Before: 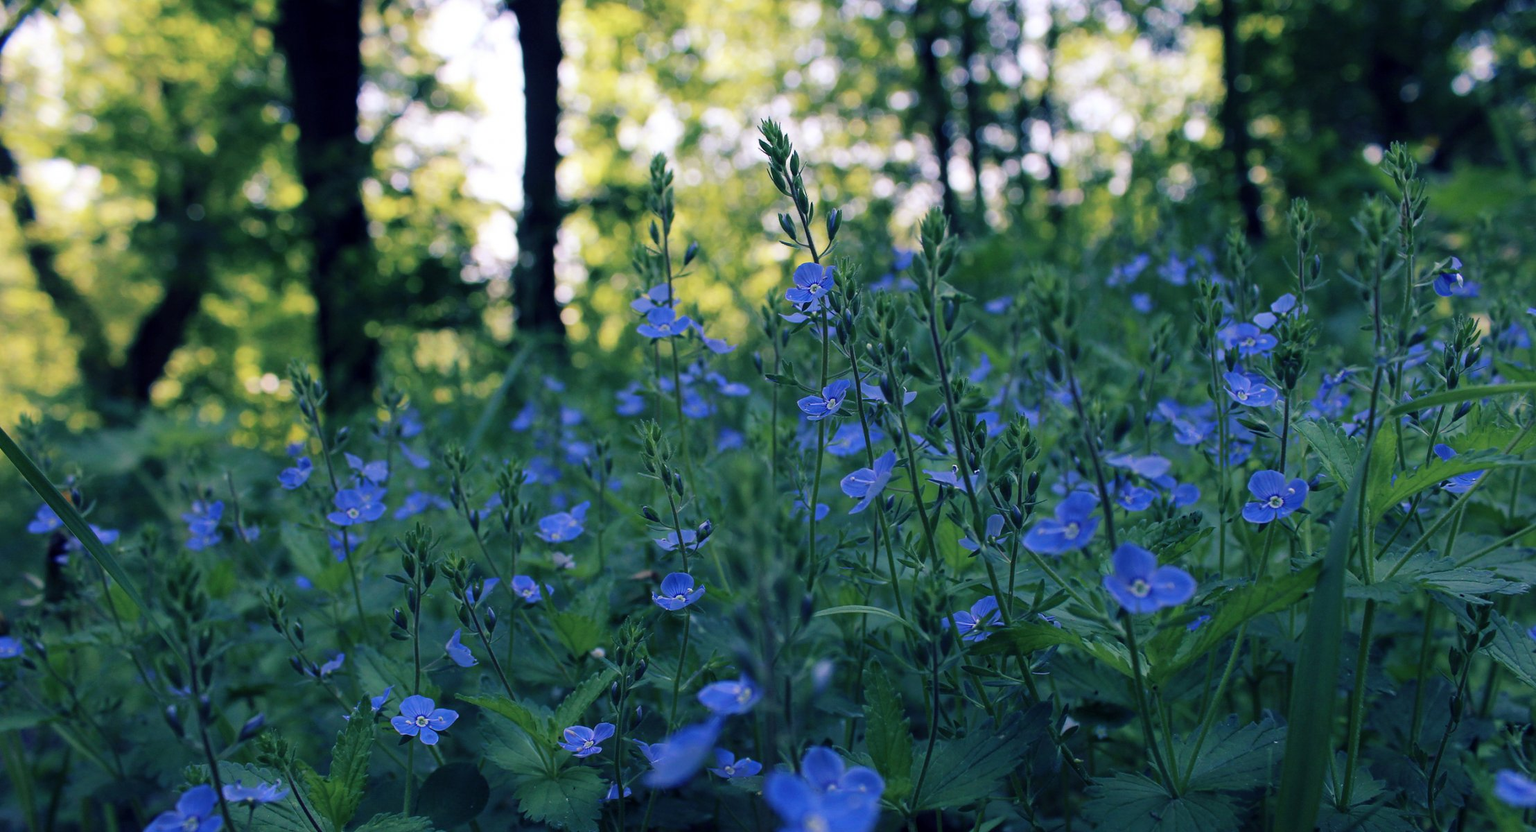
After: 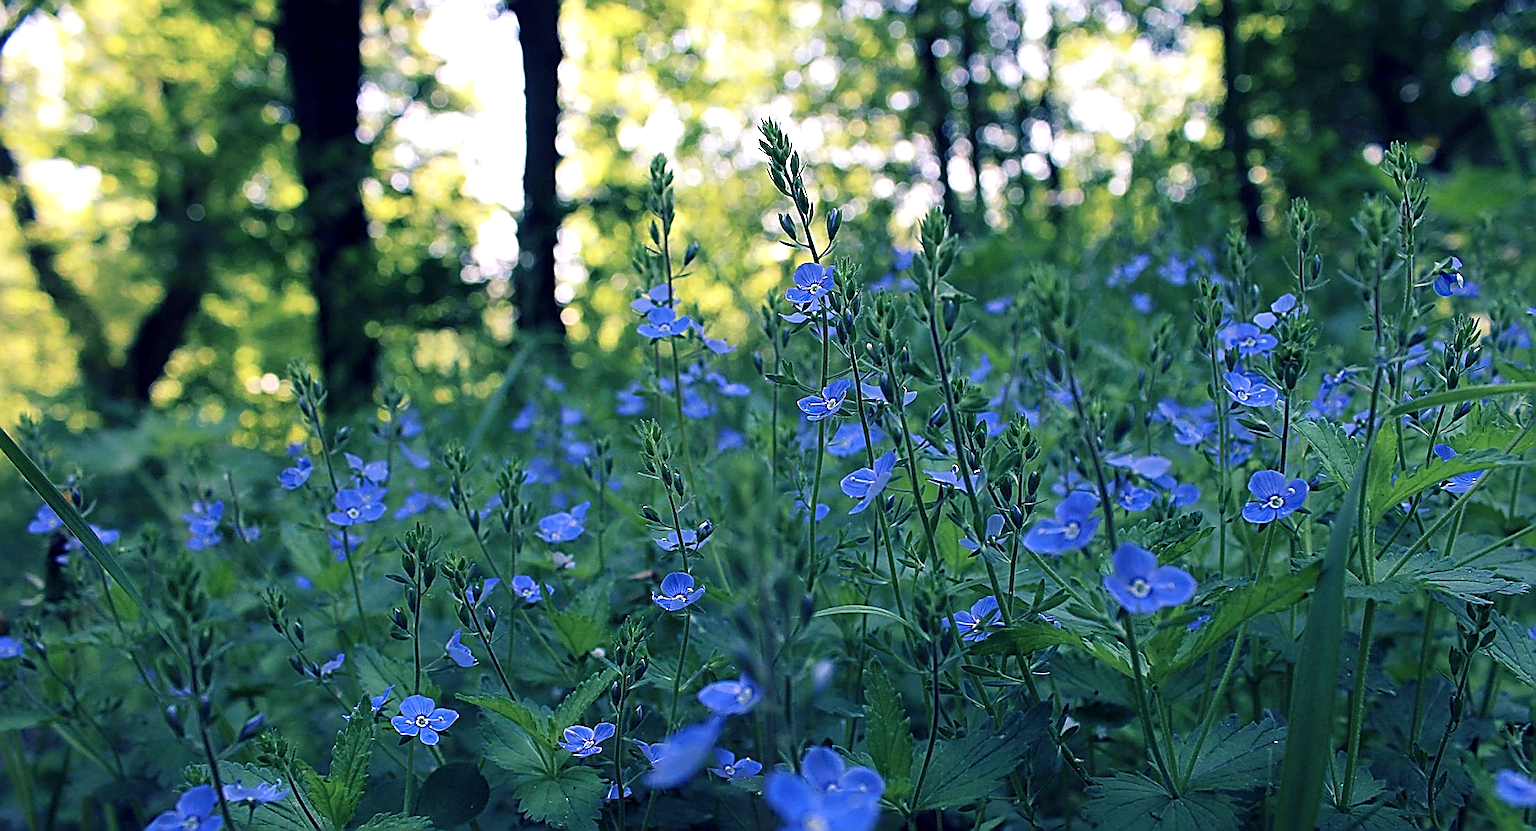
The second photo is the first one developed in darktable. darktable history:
exposure: black level correction 0.001, exposure 0.498 EV, compensate highlight preservation false
sharpen: amount 1.984
